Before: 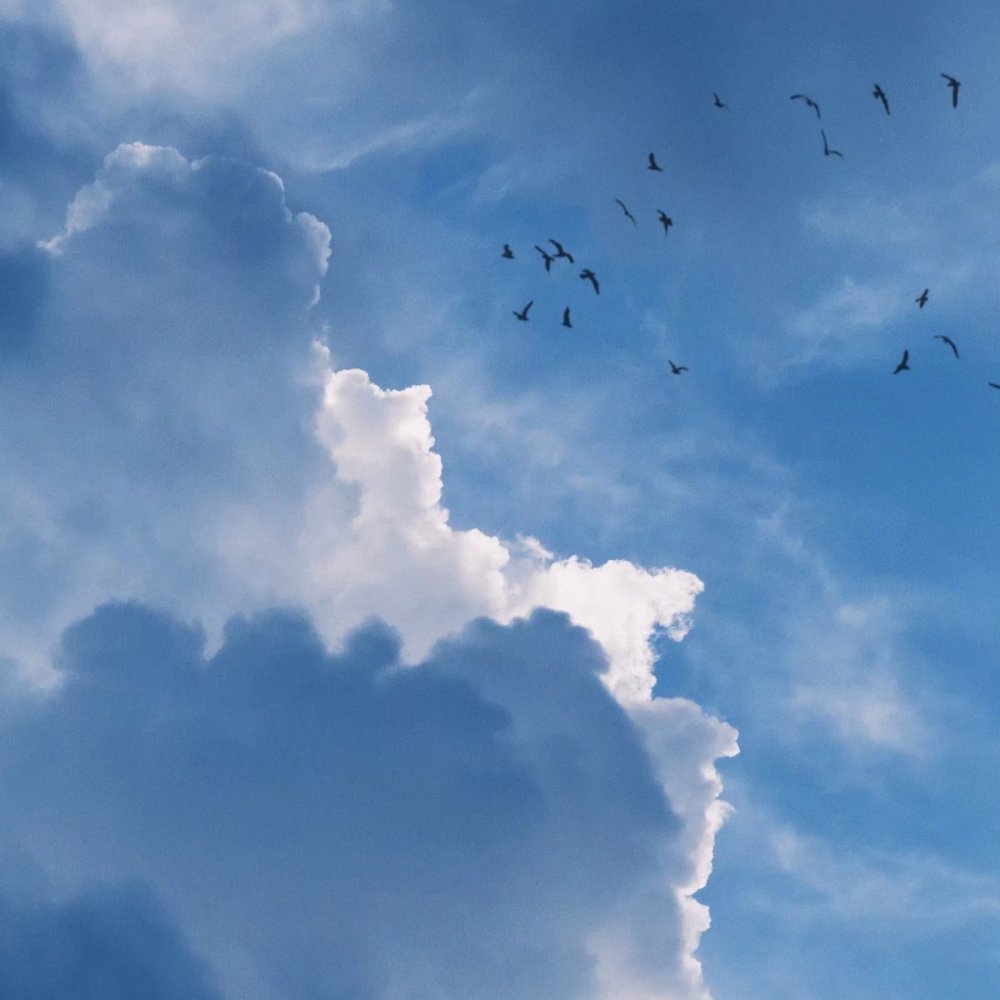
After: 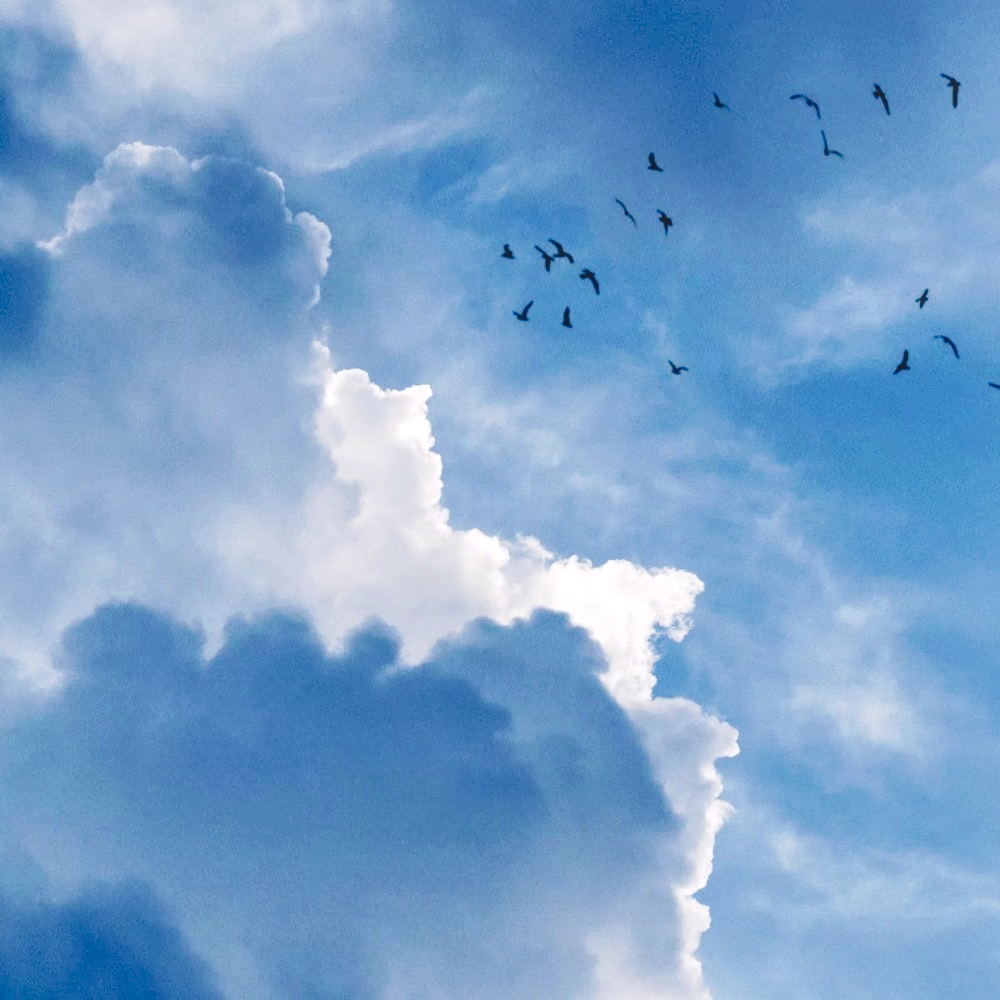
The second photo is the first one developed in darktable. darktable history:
tone curve: curves: ch0 [(0, 0) (0.003, 0.178) (0.011, 0.177) (0.025, 0.177) (0.044, 0.178) (0.069, 0.178) (0.1, 0.18) (0.136, 0.183) (0.177, 0.199) (0.224, 0.227) (0.277, 0.278) (0.335, 0.357) (0.399, 0.449) (0.468, 0.546) (0.543, 0.65) (0.623, 0.724) (0.709, 0.804) (0.801, 0.868) (0.898, 0.921) (1, 1)], preserve colors none
local contrast: detail 130%
